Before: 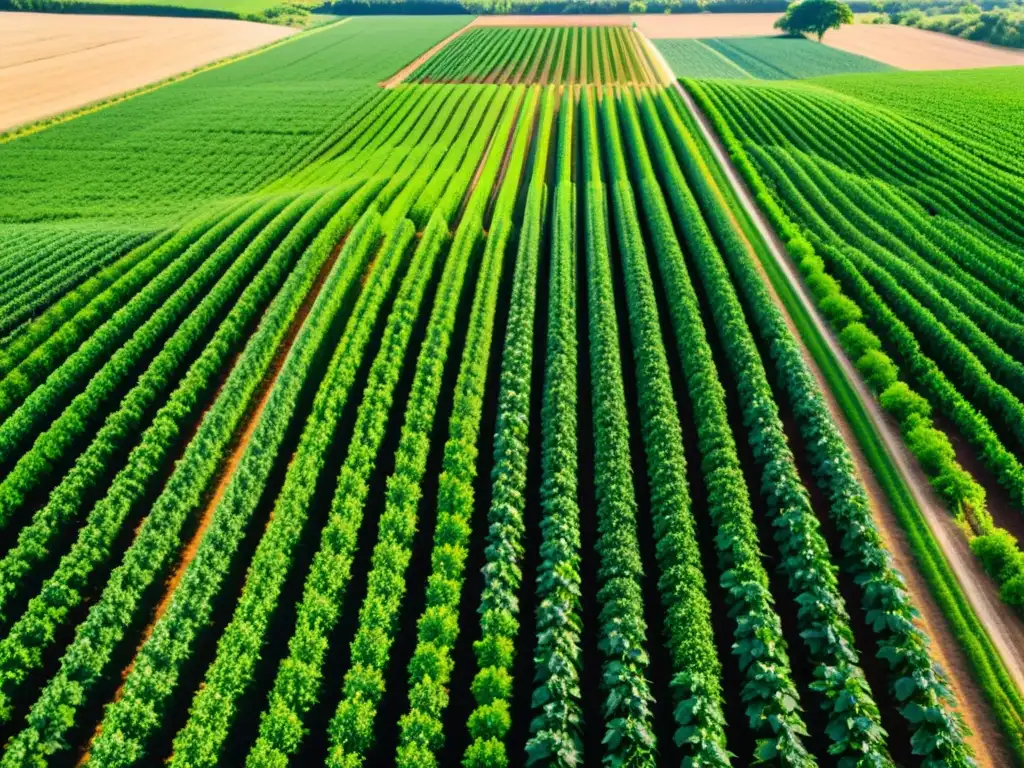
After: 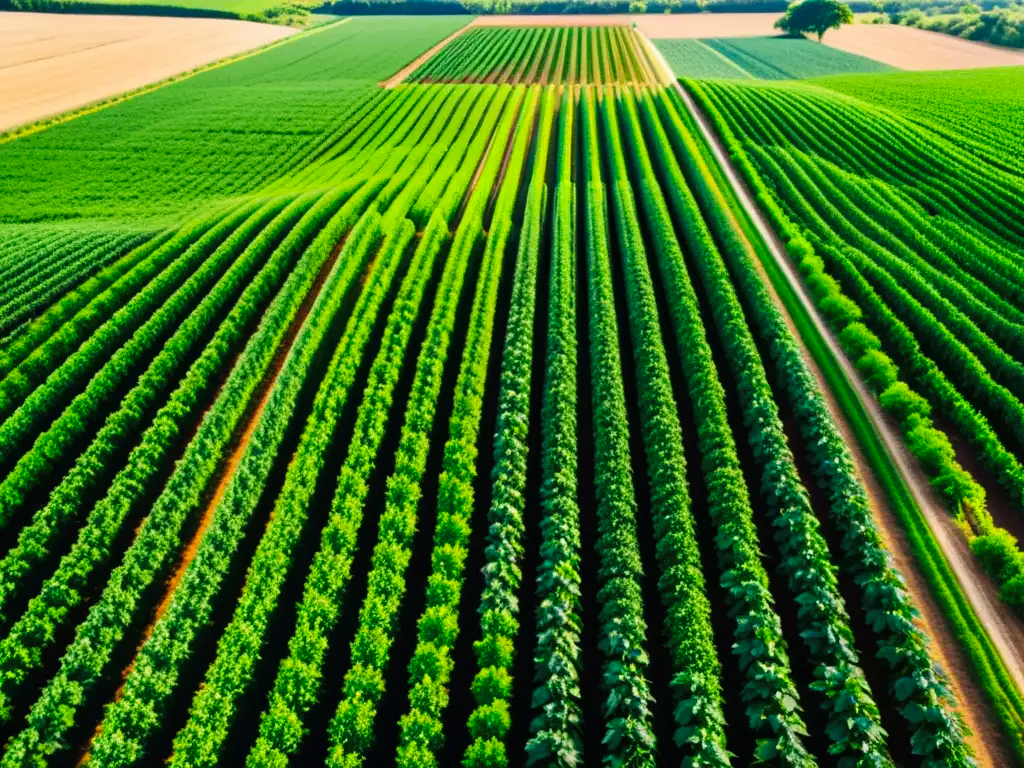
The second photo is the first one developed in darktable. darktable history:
tone curve: curves: ch0 [(0, 0) (0.227, 0.17) (0.766, 0.774) (1, 1)]; ch1 [(0, 0) (0.114, 0.127) (0.437, 0.452) (0.498, 0.498) (0.529, 0.541) (0.579, 0.589) (1, 1)]; ch2 [(0, 0) (0.233, 0.259) (0.493, 0.492) (0.587, 0.573) (1, 1)], preserve colors none
